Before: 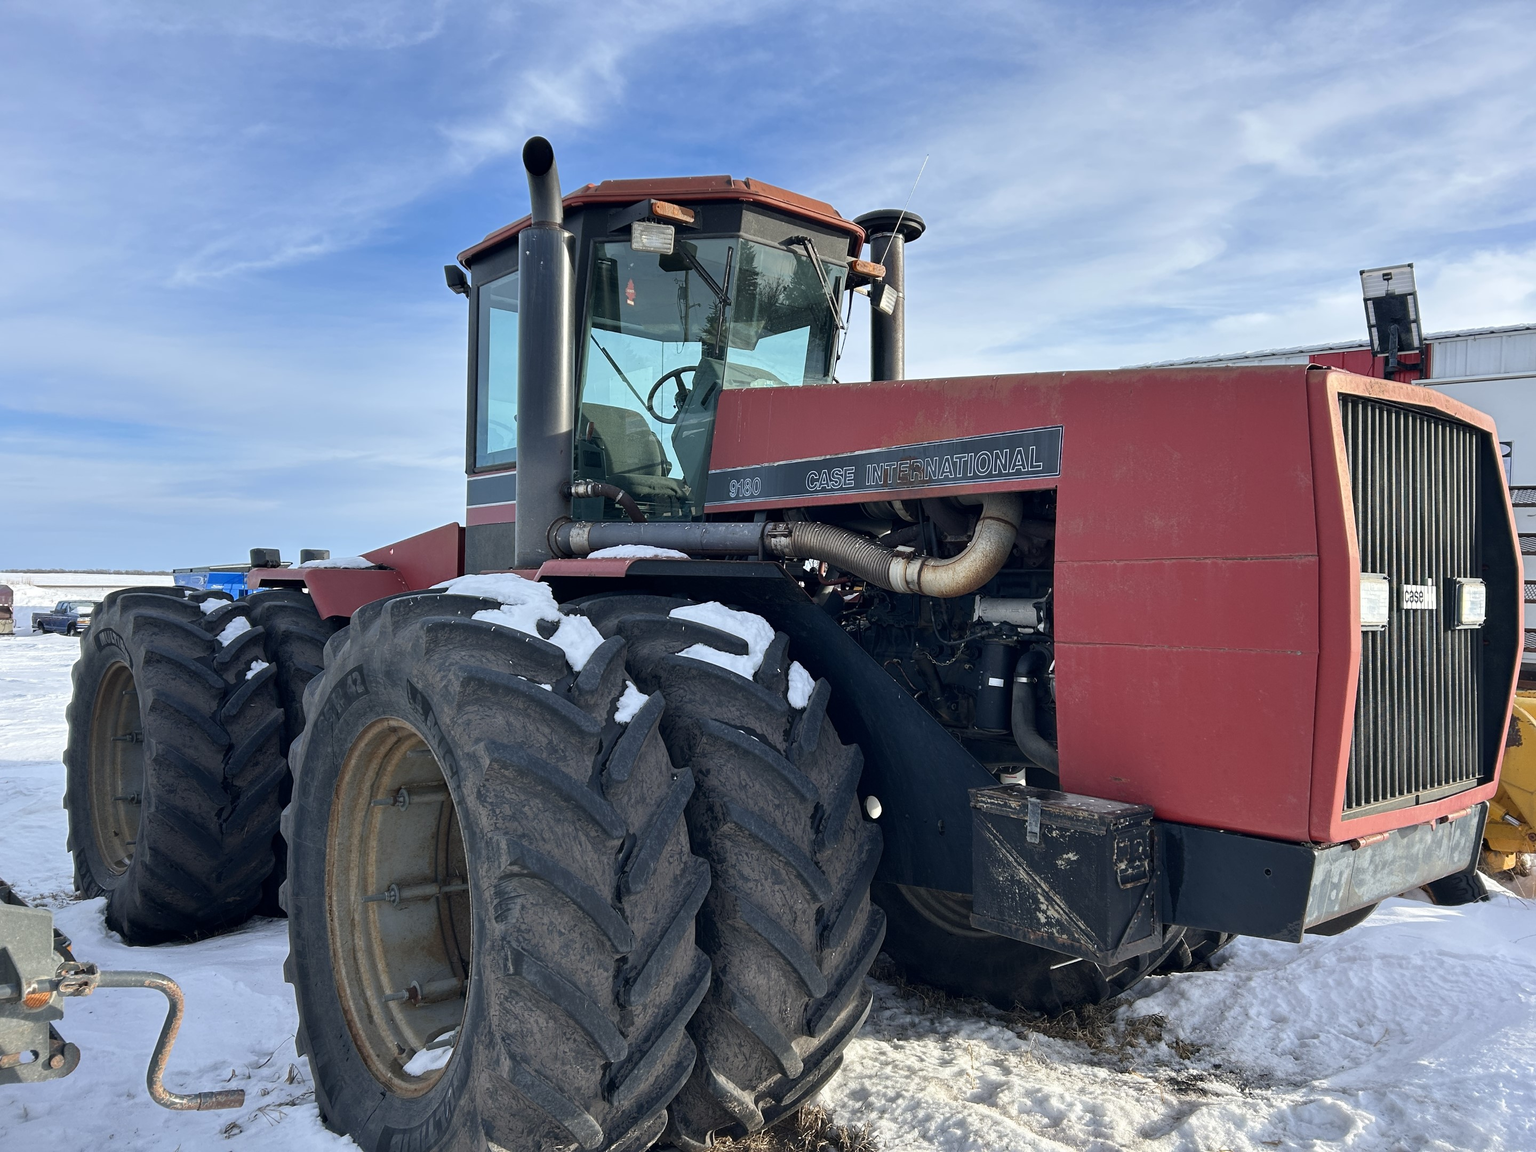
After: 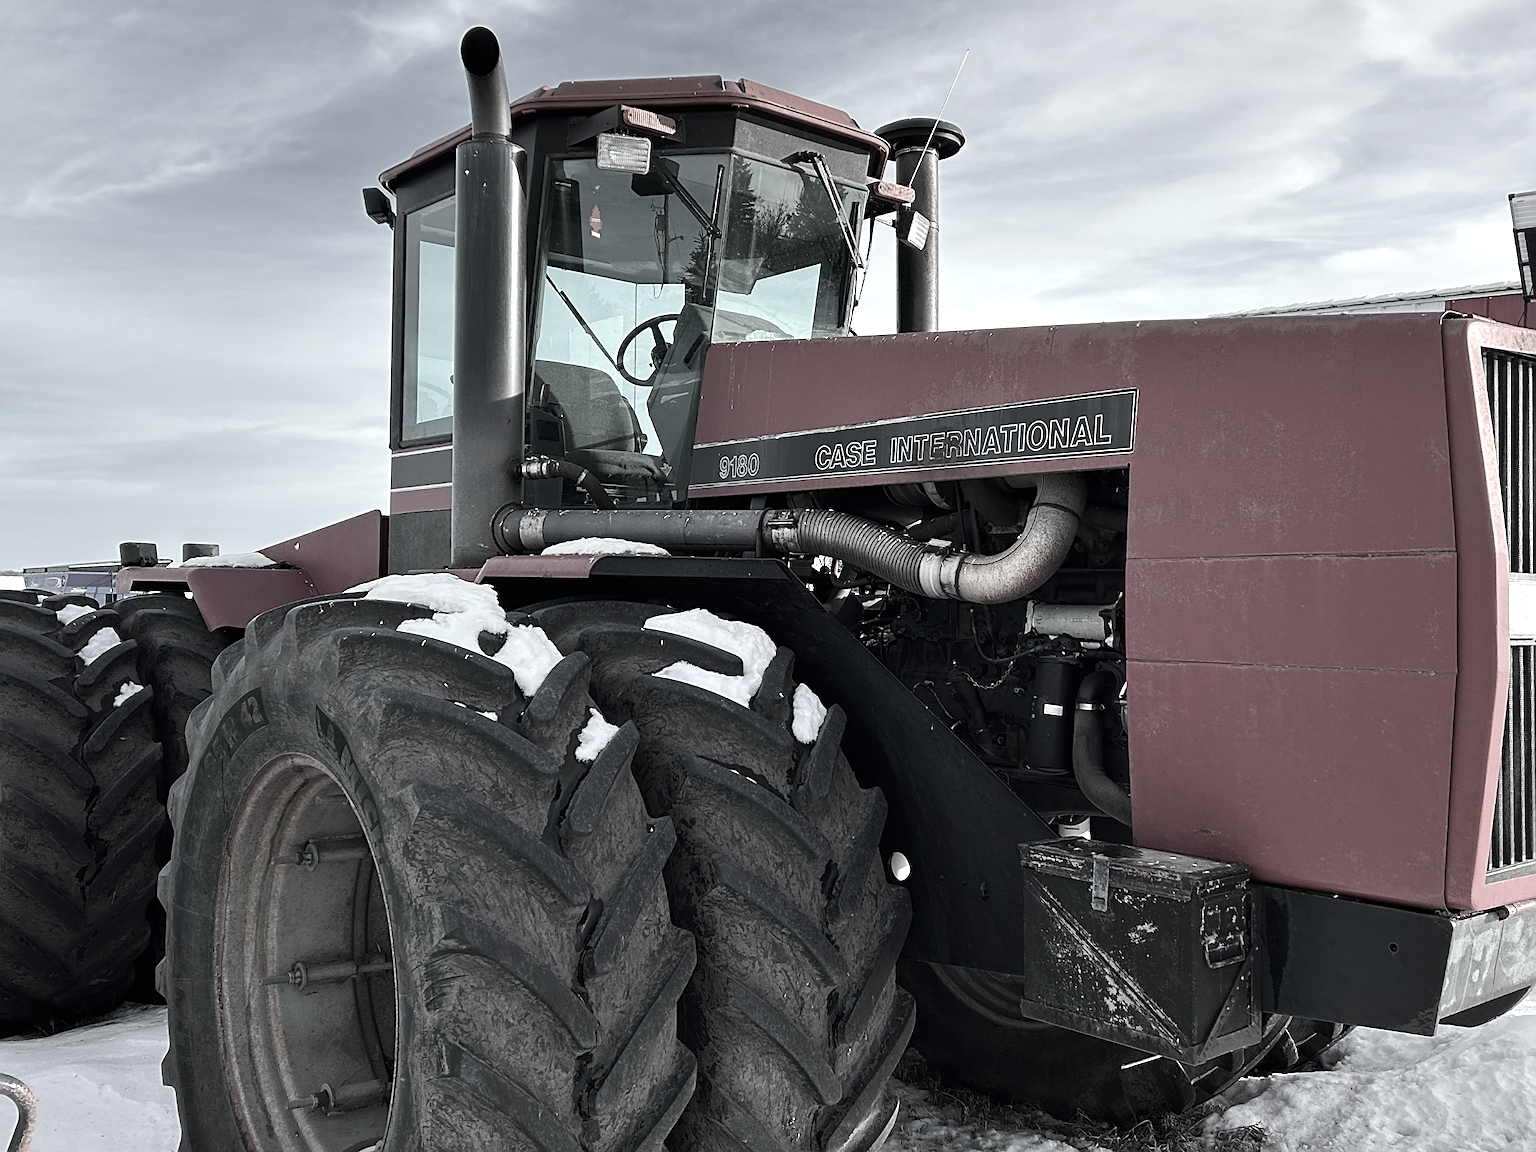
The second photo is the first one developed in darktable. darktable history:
sharpen: on, module defaults
color contrast: green-magenta contrast 0.3, blue-yellow contrast 0.15
tone equalizer: -8 EV -0.417 EV, -7 EV -0.389 EV, -6 EV -0.333 EV, -5 EV -0.222 EV, -3 EV 0.222 EV, -2 EV 0.333 EV, -1 EV 0.389 EV, +0 EV 0.417 EV, edges refinement/feathering 500, mask exposure compensation -1.57 EV, preserve details no
crop and rotate: left 10.071%, top 10.071%, right 10.02%, bottom 10.02%
